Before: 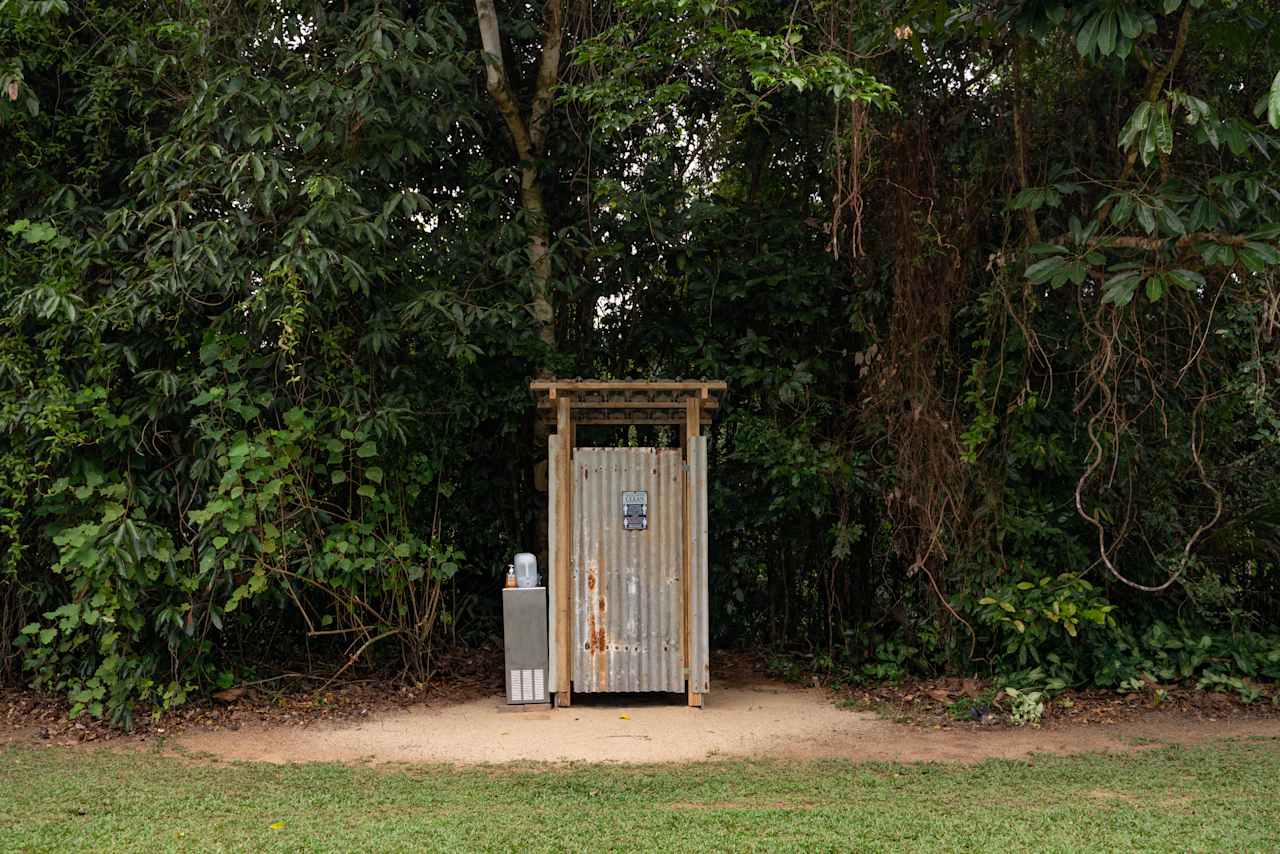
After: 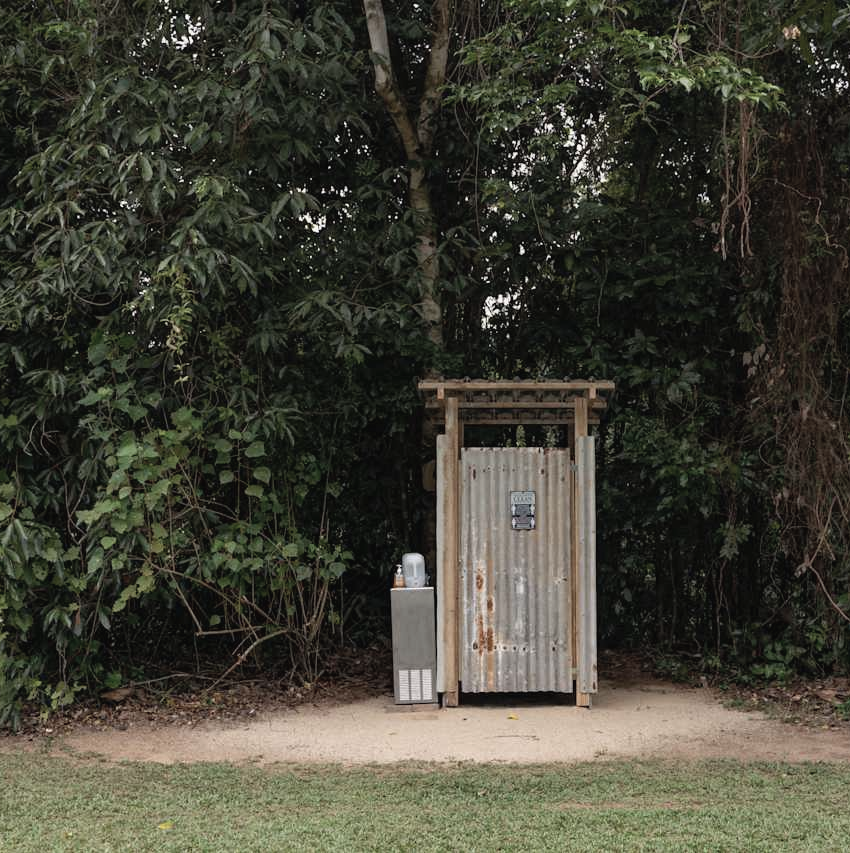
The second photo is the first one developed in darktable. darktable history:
contrast brightness saturation: contrast -0.042, saturation -0.416
crop and rotate: left 8.827%, right 24.713%
